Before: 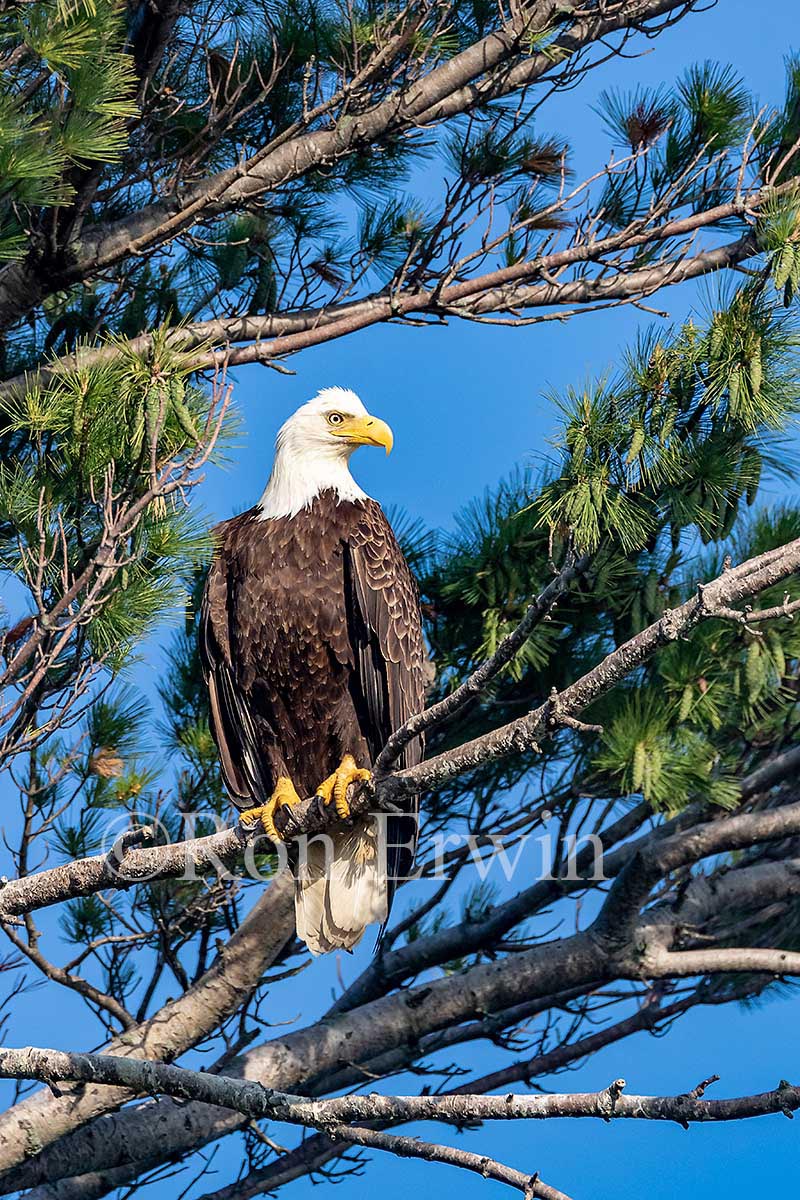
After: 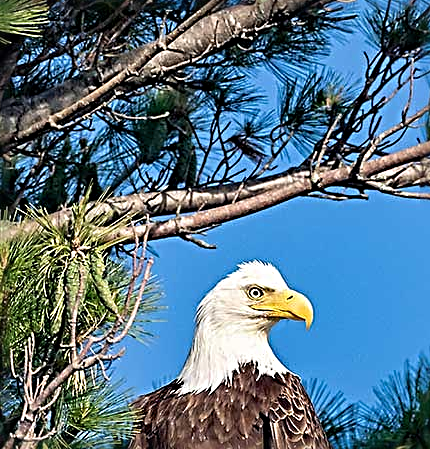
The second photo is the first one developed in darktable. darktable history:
crop: left 10.072%, top 10.574%, right 36.064%, bottom 52.001%
sharpen: radius 3.736, amount 0.916
